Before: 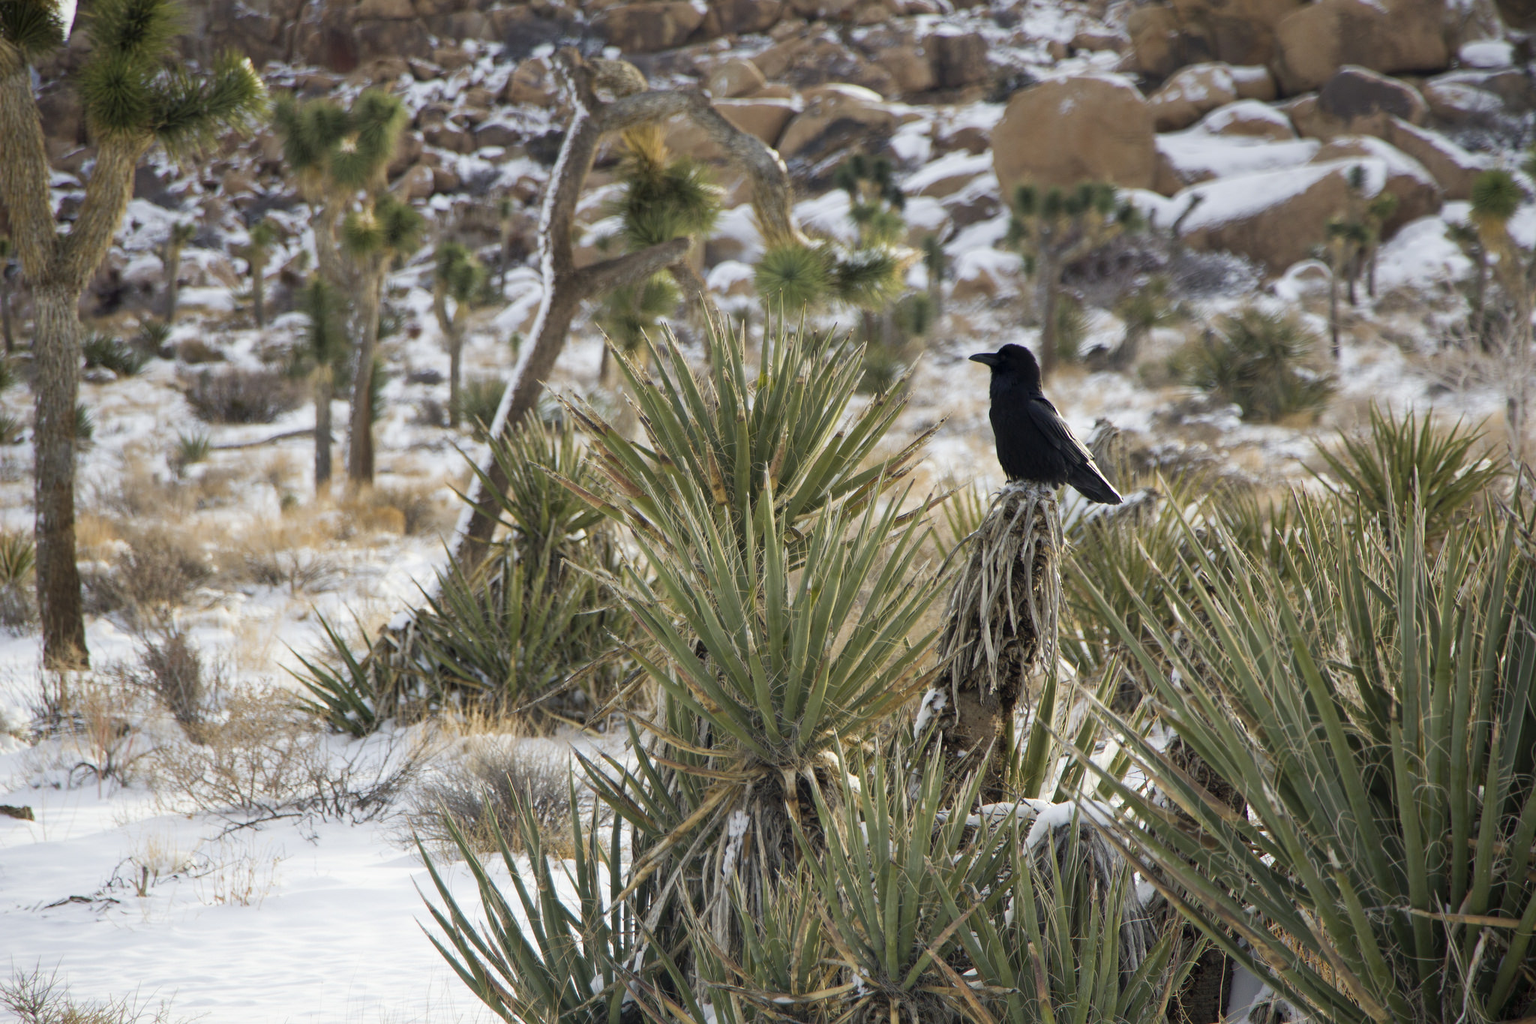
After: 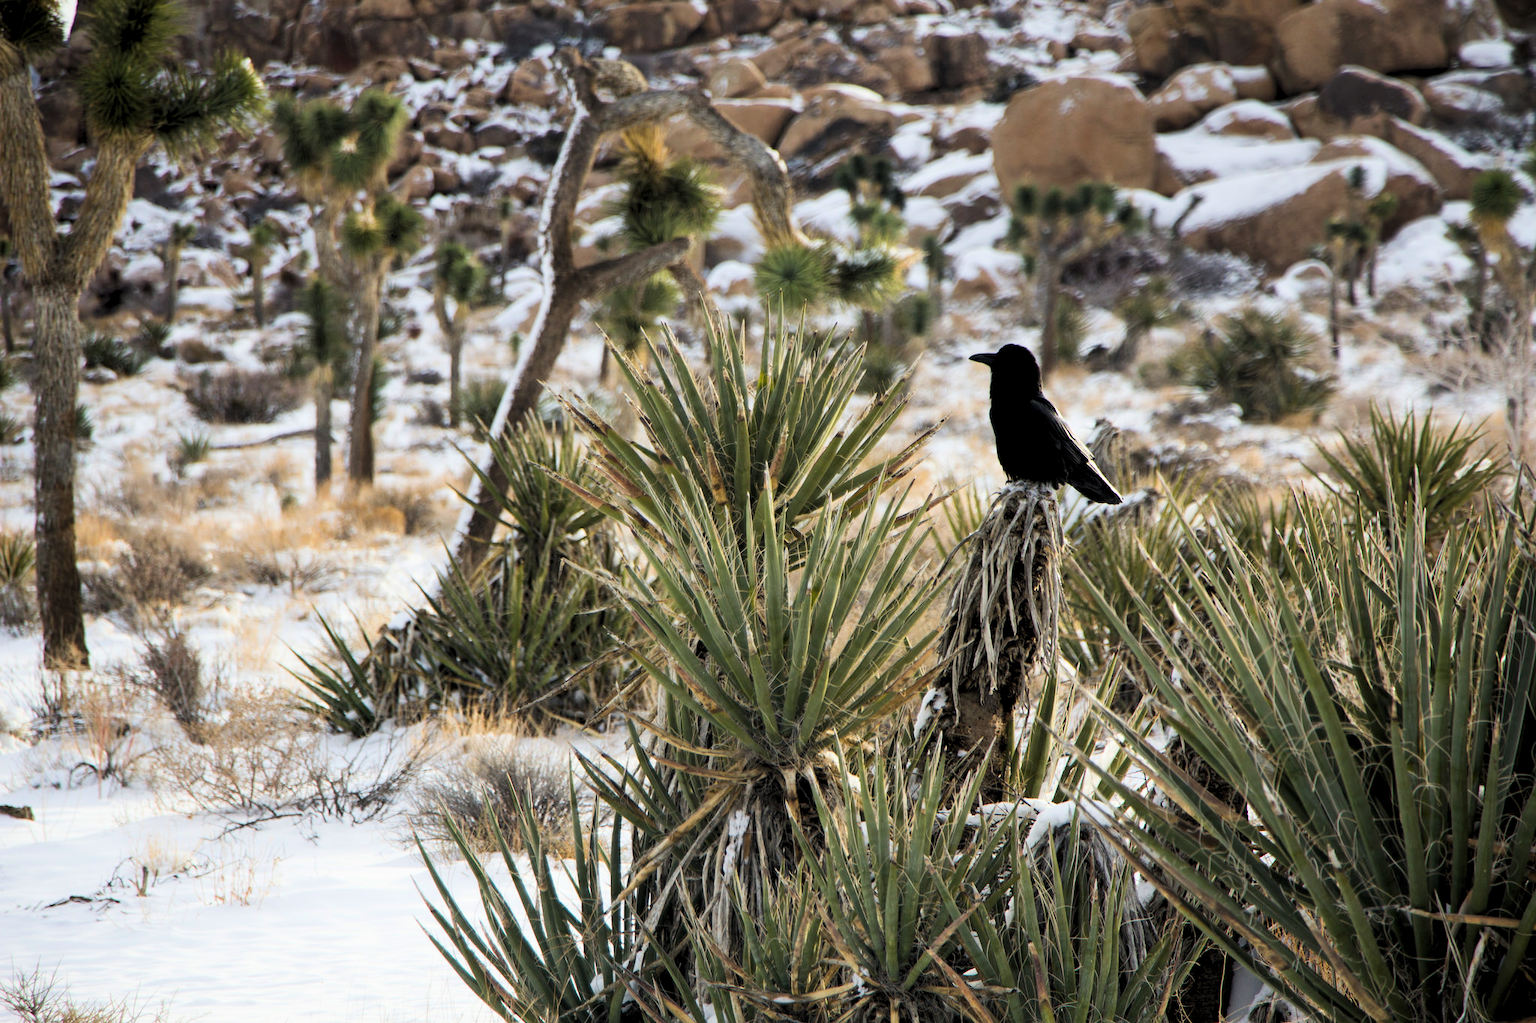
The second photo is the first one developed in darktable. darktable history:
levels: levels [0.116, 0.574, 1]
exposure: black level correction 0.001, compensate exposure bias true, compensate highlight preservation false
contrast brightness saturation: contrast 0.204, brightness 0.168, saturation 0.224
